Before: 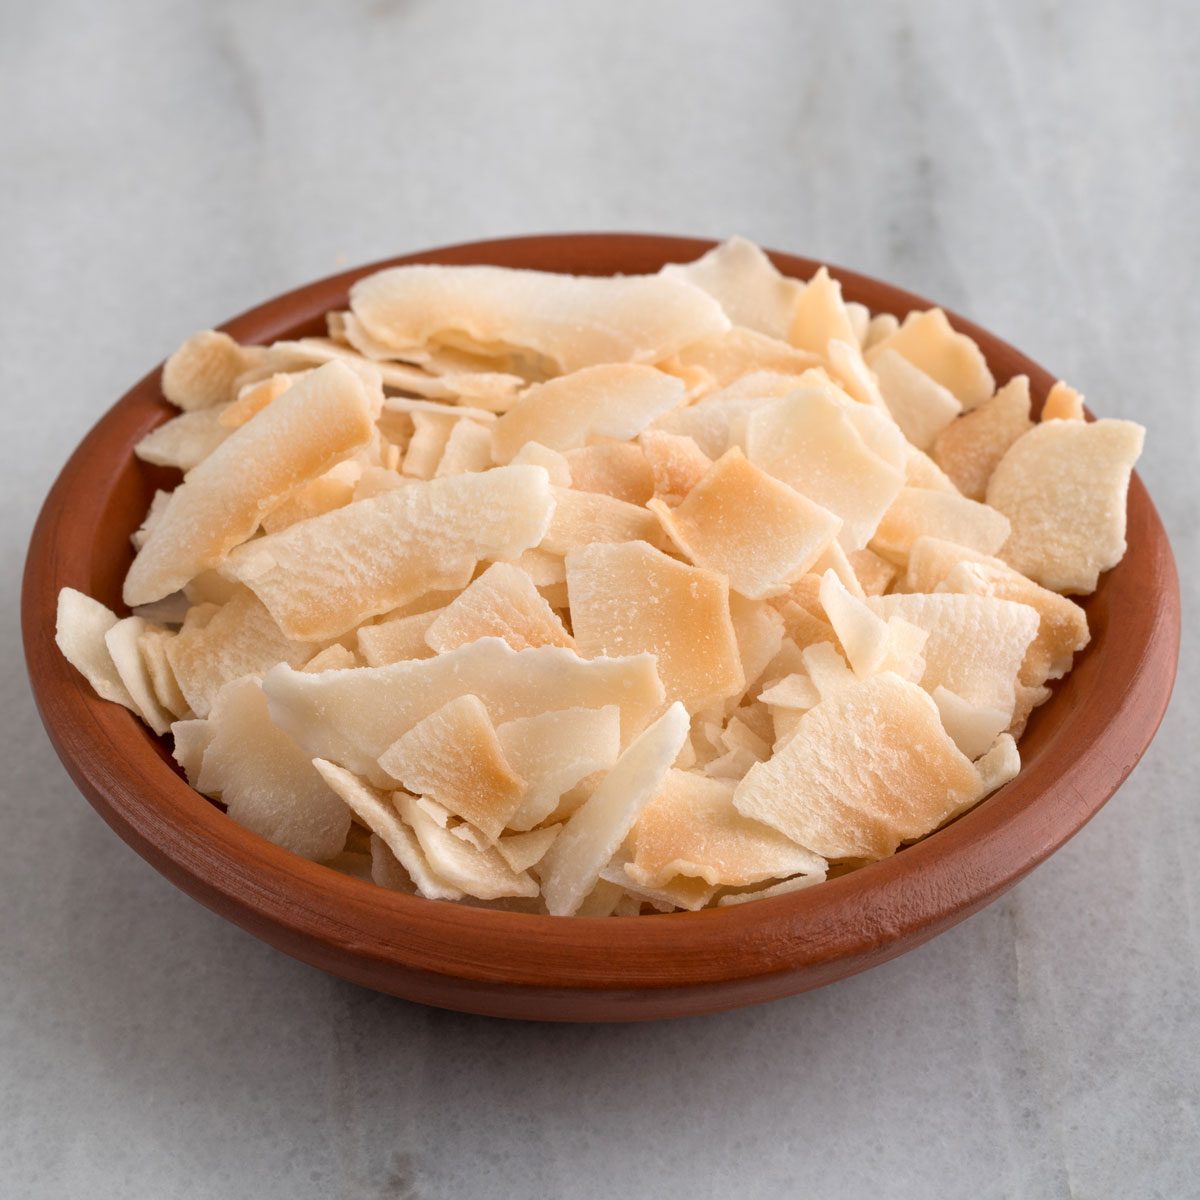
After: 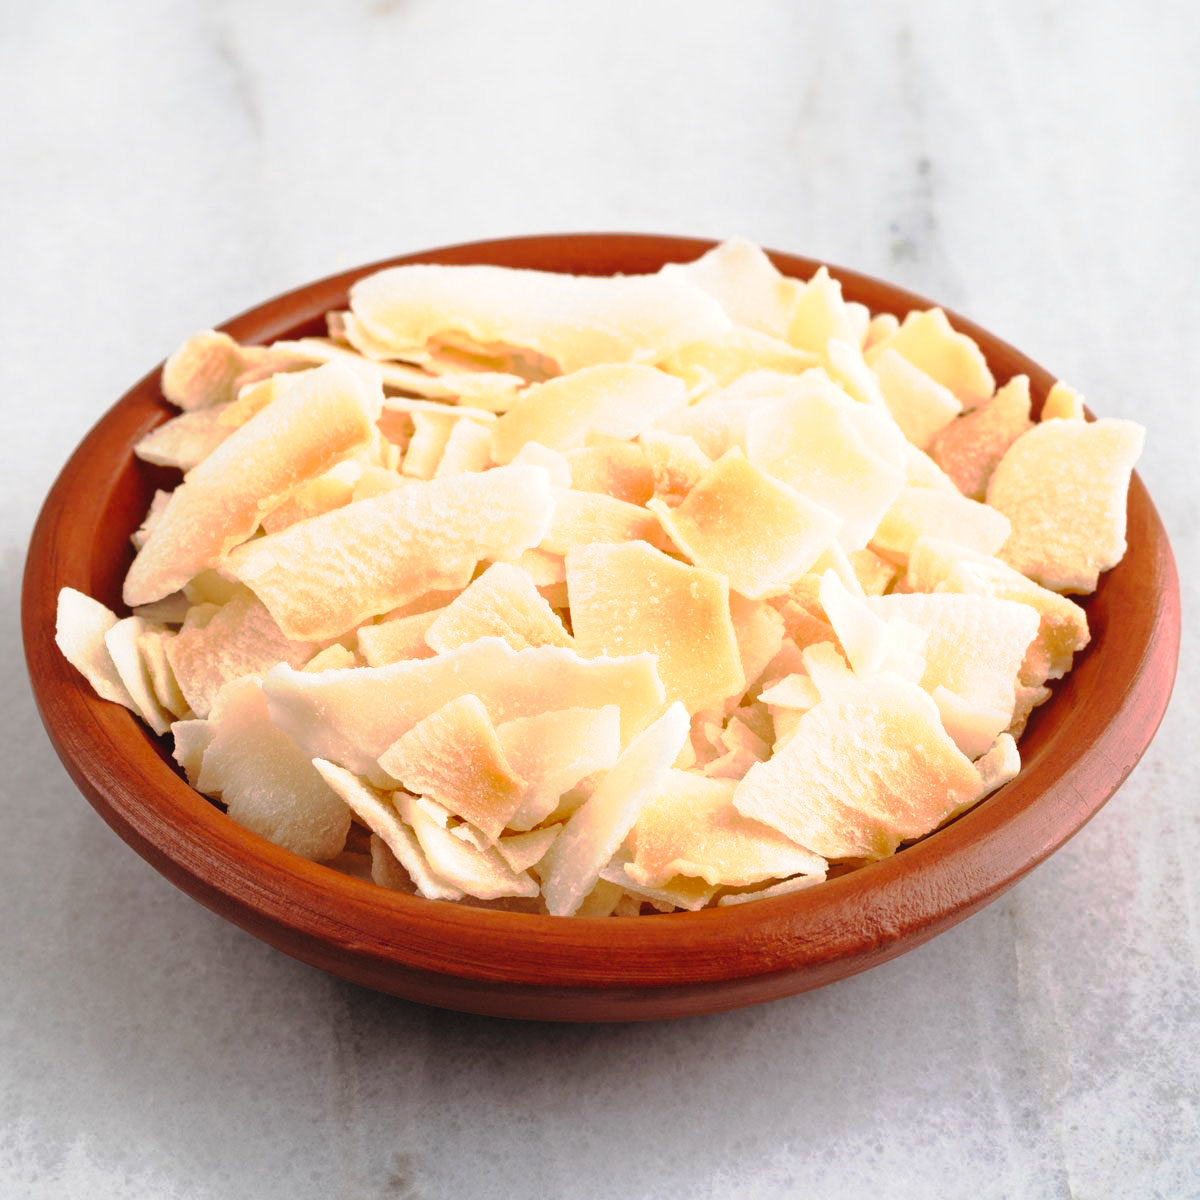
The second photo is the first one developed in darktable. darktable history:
exposure: exposure 0.203 EV, compensate exposure bias true, compensate highlight preservation false
tone curve: curves: ch0 [(0, 0.039) (0.194, 0.159) (0.469, 0.544) (0.693, 0.77) (0.751, 0.871) (1, 1)]; ch1 [(0, 0) (0.508, 0.506) (0.547, 0.563) (0.592, 0.631) (0.715, 0.706) (1, 1)]; ch2 [(0, 0) (0.243, 0.175) (0.362, 0.301) (0.492, 0.515) (0.544, 0.557) (0.595, 0.612) (0.631, 0.641) (1, 1)], preserve colors none
